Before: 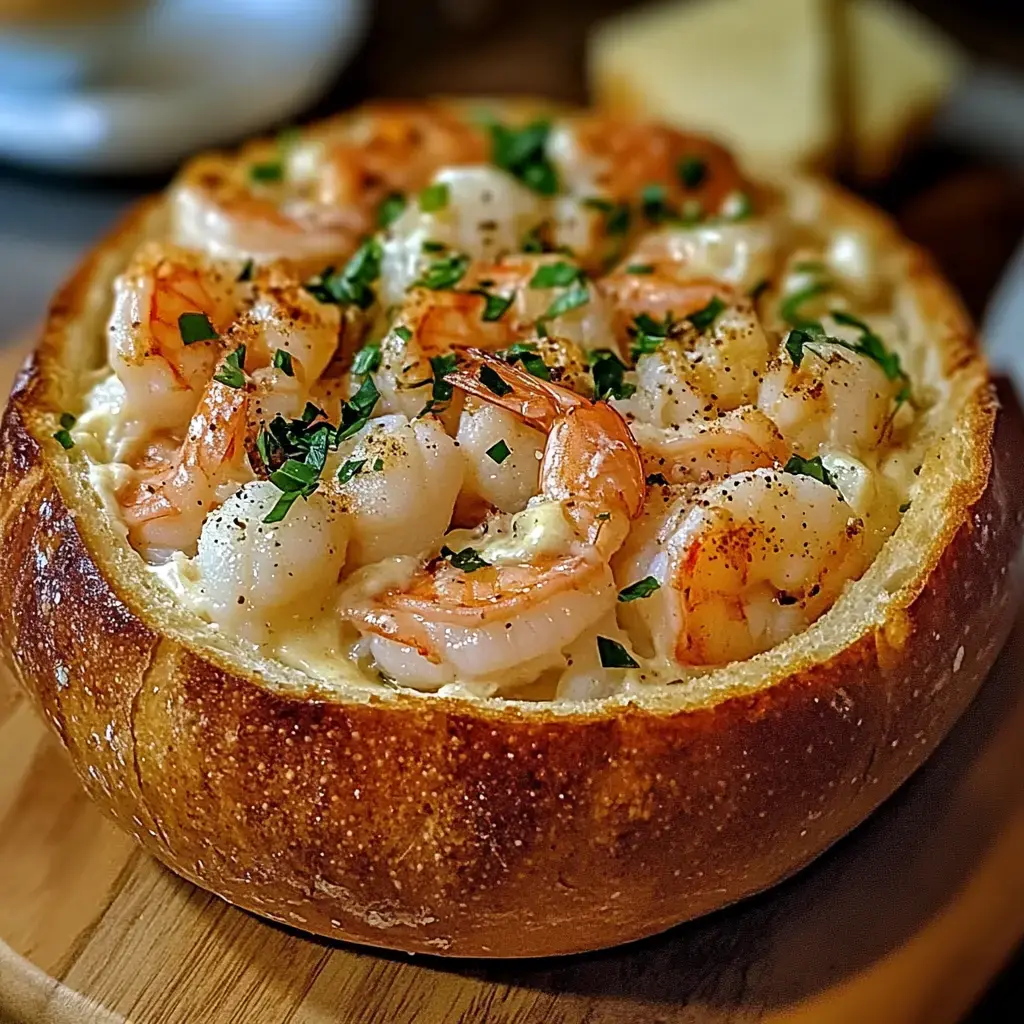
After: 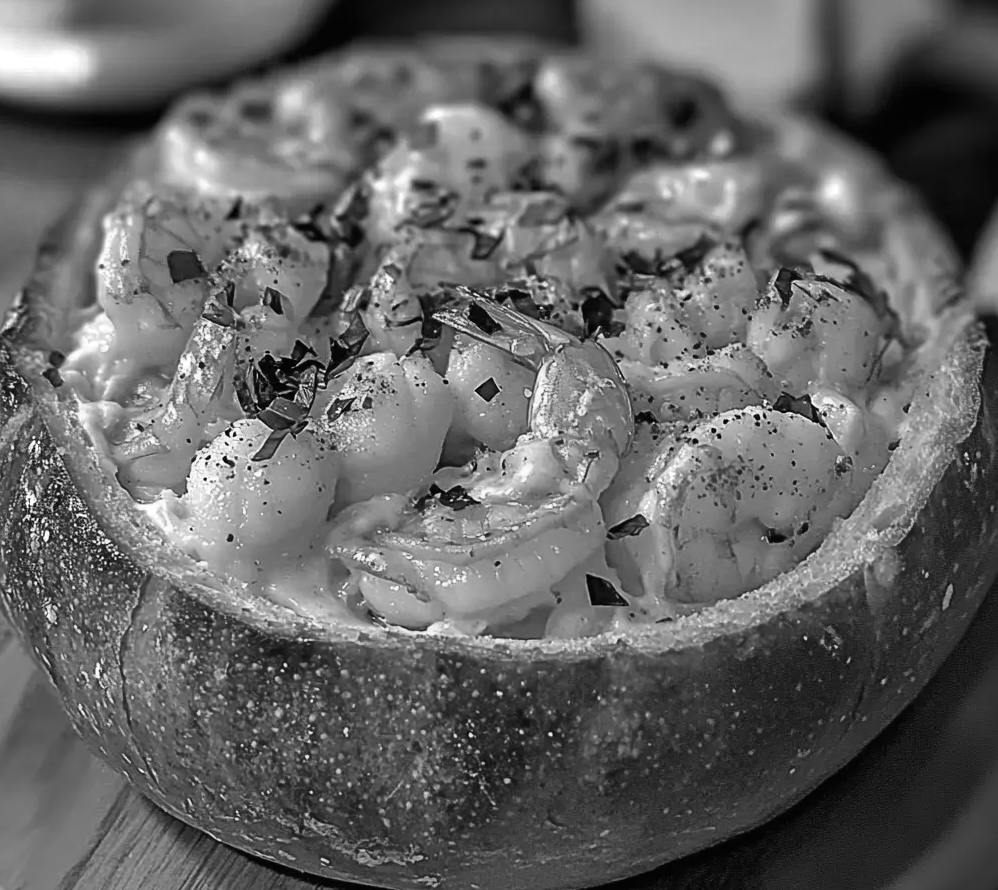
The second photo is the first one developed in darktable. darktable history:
contrast brightness saturation: contrast -0.017, brightness -0.009, saturation 0.042
crop: left 1.136%, top 6.087%, right 1.368%, bottom 6.945%
color zones: curves: ch0 [(0, 0.613) (0.01, 0.613) (0.245, 0.448) (0.498, 0.529) (0.642, 0.665) (0.879, 0.777) (0.99, 0.613)]; ch1 [(0, 0) (0.143, 0) (0.286, 0) (0.429, 0) (0.571, 0) (0.714, 0) (0.857, 0)]
